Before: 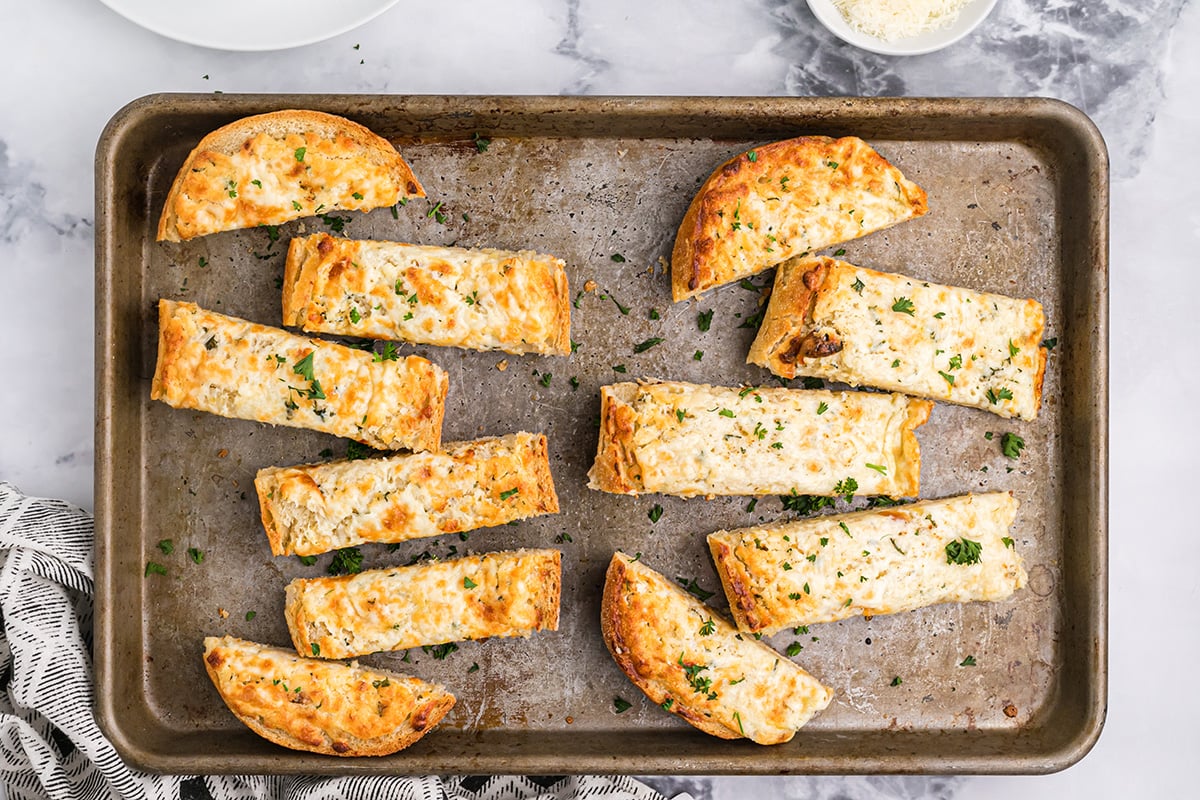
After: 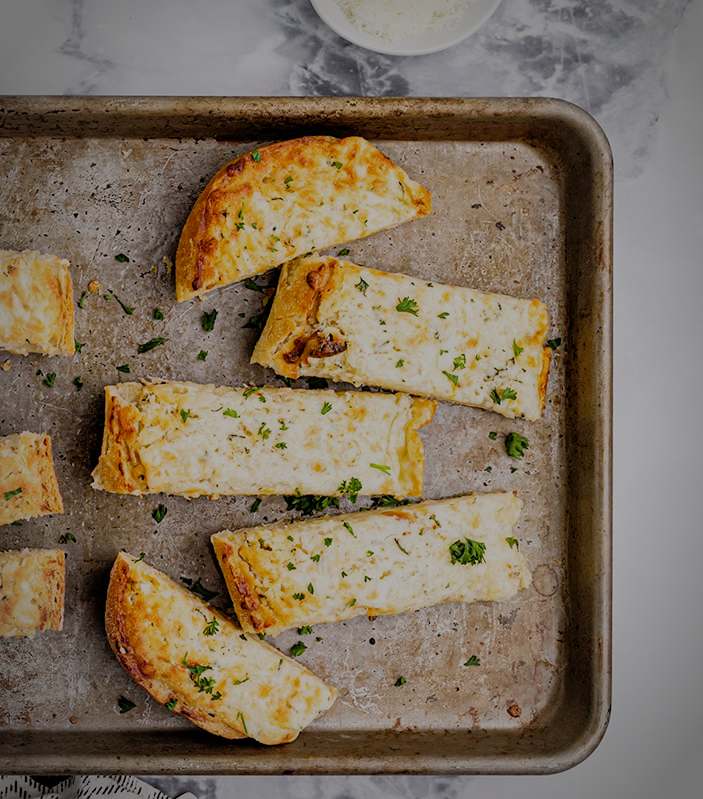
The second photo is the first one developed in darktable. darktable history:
vignetting: automatic ratio true
filmic rgb: middle gray luminance 30%, black relative exposure -9 EV, white relative exposure 7 EV, threshold 6 EV, target black luminance 0%, hardness 2.94, latitude 2.04%, contrast 0.963, highlights saturation mix 5%, shadows ↔ highlights balance 12.16%, add noise in highlights 0, preserve chrominance no, color science v3 (2019), use custom middle-gray values true, iterations of high-quality reconstruction 0, contrast in highlights soft, enable highlight reconstruction true
crop: left 41.402%
shadows and highlights: on, module defaults
